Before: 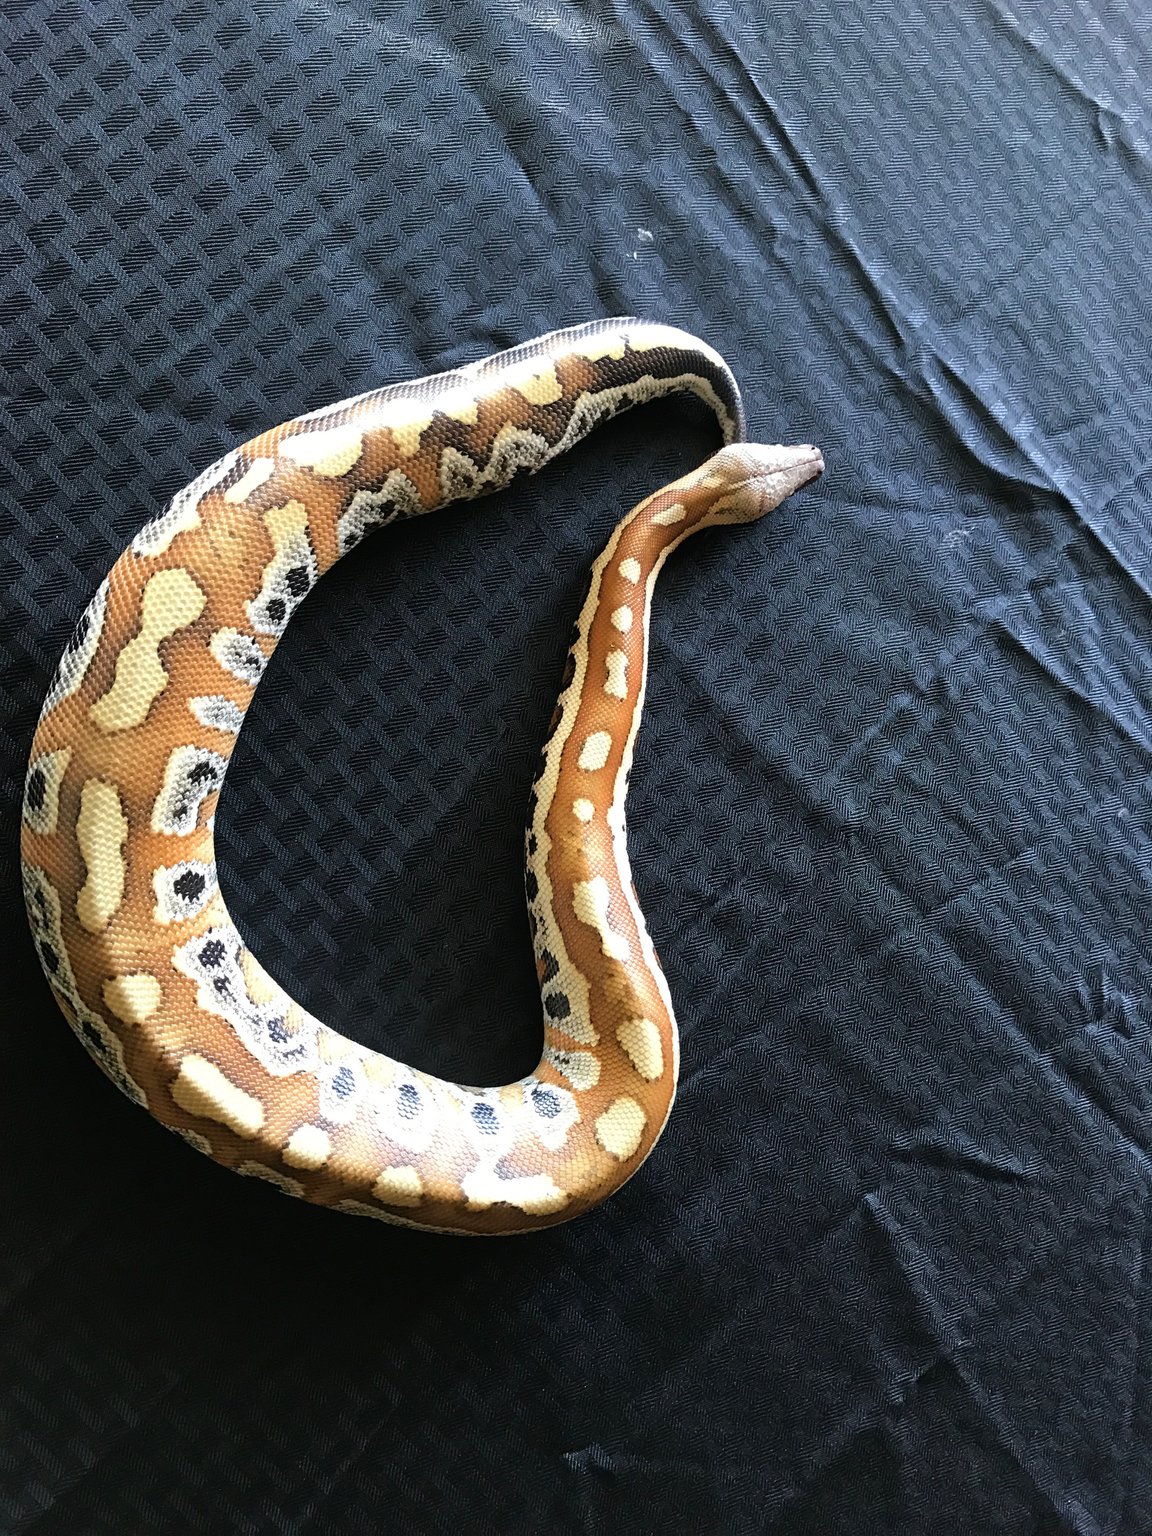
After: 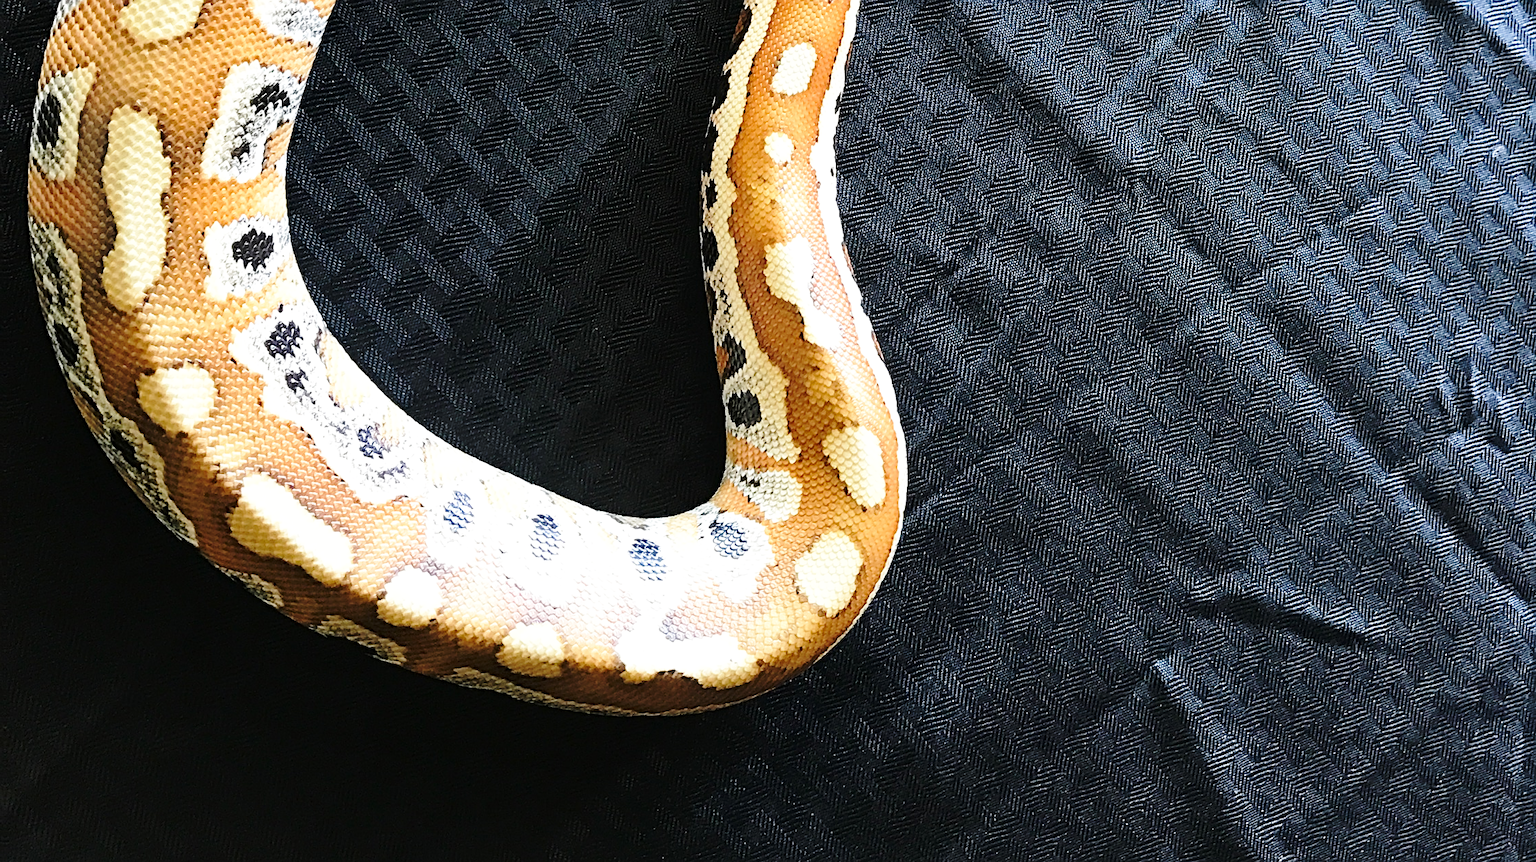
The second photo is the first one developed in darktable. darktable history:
sharpen: on, module defaults
base curve: curves: ch0 [(0, 0) (0.036, 0.037) (0.121, 0.228) (0.46, 0.76) (0.859, 0.983) (1, 1)], preserve colors none
crop: top 45.551%, bottom 12.262%
